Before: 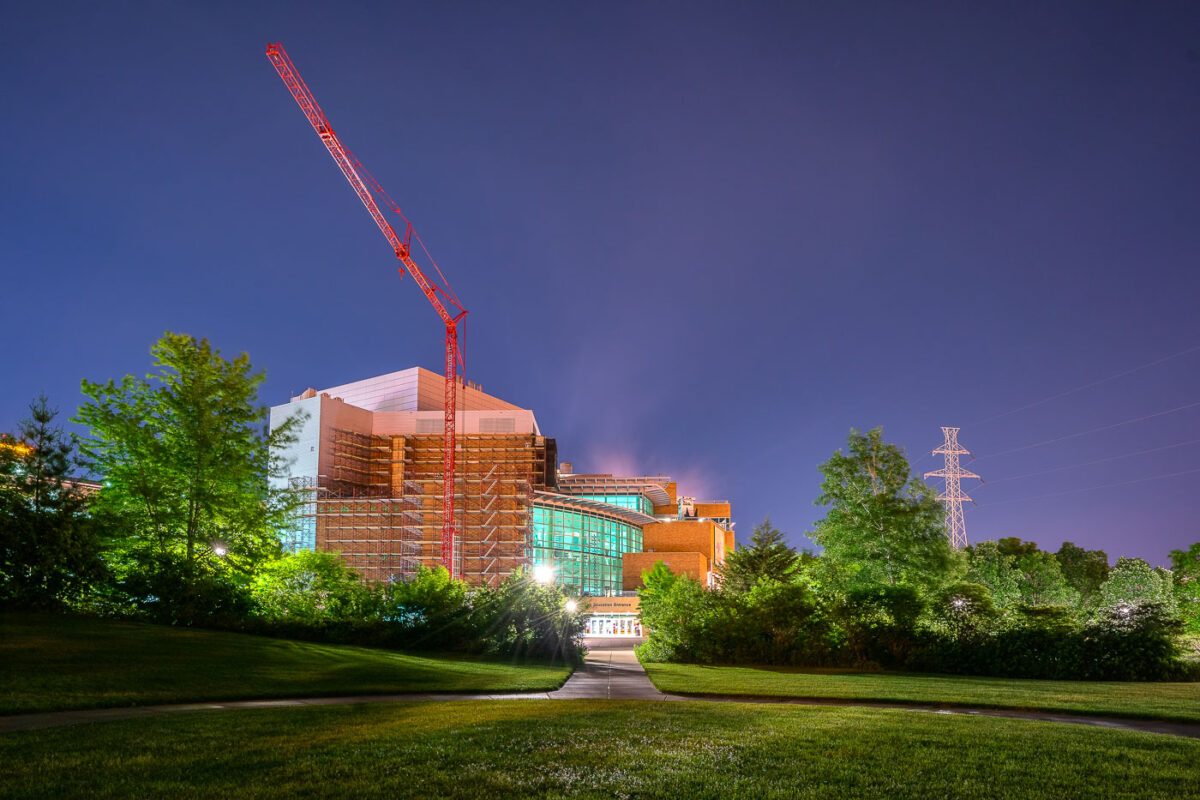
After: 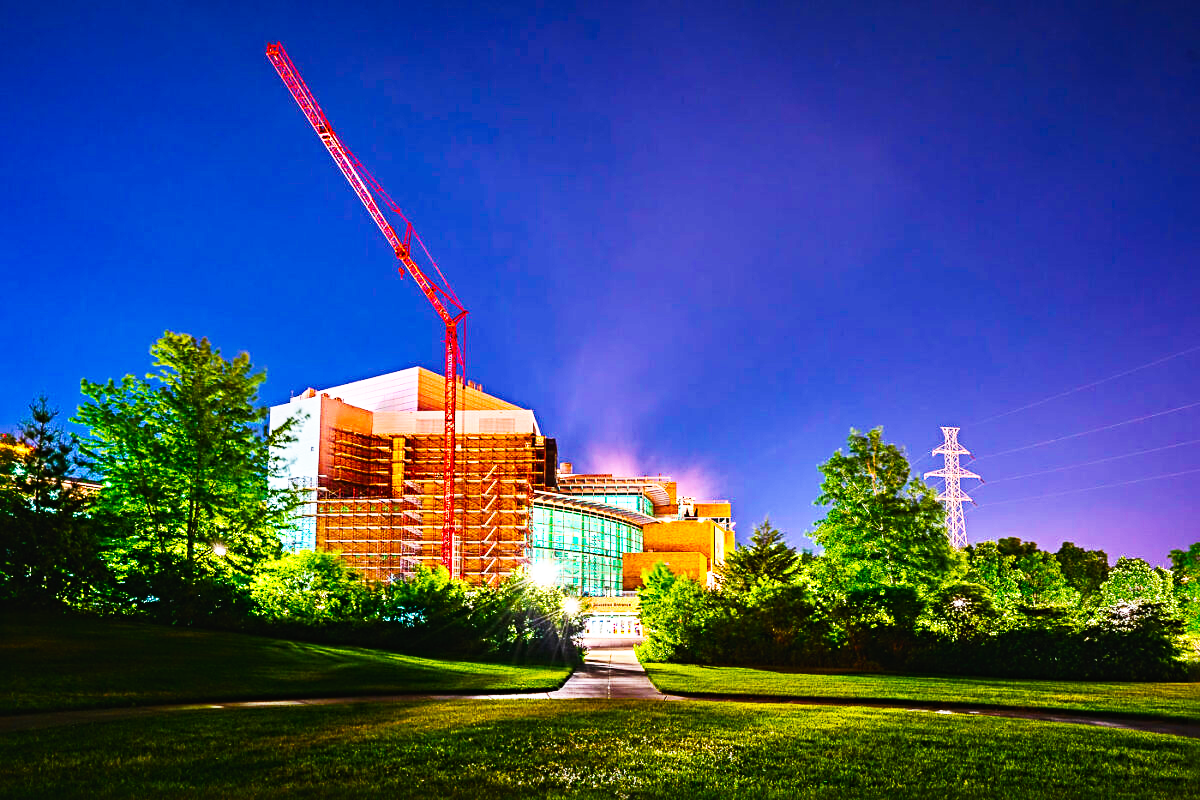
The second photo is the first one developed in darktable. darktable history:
exposure: black level correction -0.015, exposure -0.5 EV, compensate highlight preservation false
sharpen: radius 4.883
base curve: curves: ch0 [(0, 0) (0.007, 0.004) (0.027, 0.03) (0.046, 0.07) (0.207, 0.54) (0.442, 0.872) (0.673, 0.972) (1, 1)], preserve colors none
color balance rgb: global offset › luminance -0.37%, perceptual saturation grading › highlights -17.77%, perceptual saturation grading › mid-tones 33.1%, perceptual saturation grading › shadows 50.52%, perceptual brilliance grading › highlights 20%, perceptual brilliance grading › mid-tones 20%, perceptual brilliance grading › shadows -20%, global vibrance 50%
